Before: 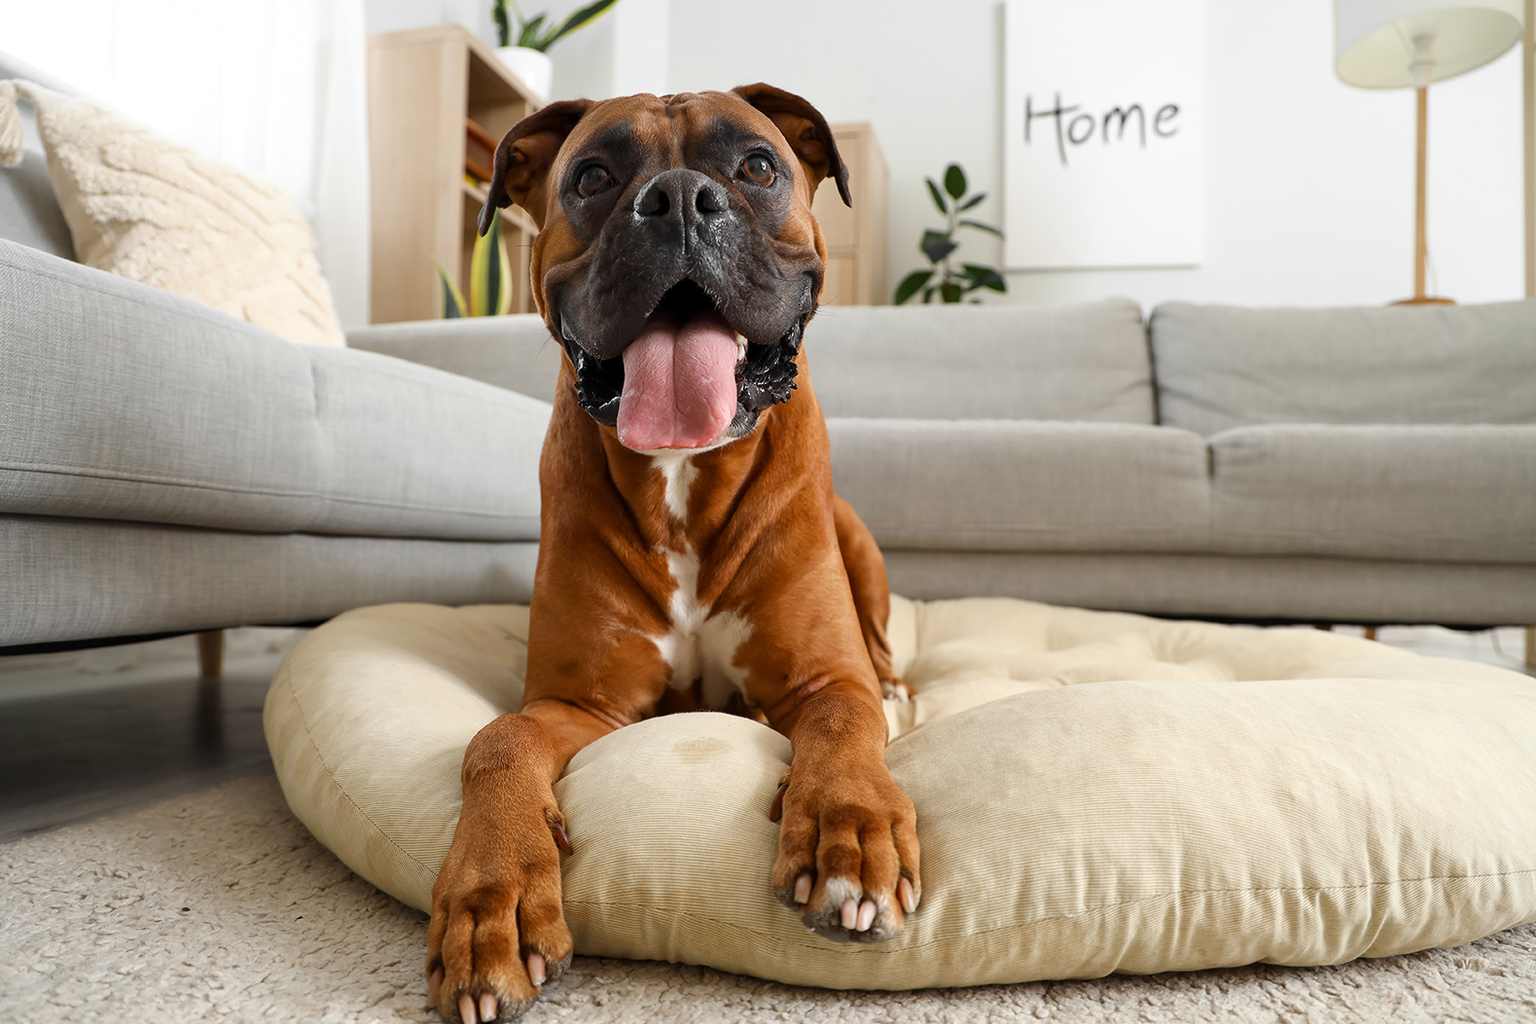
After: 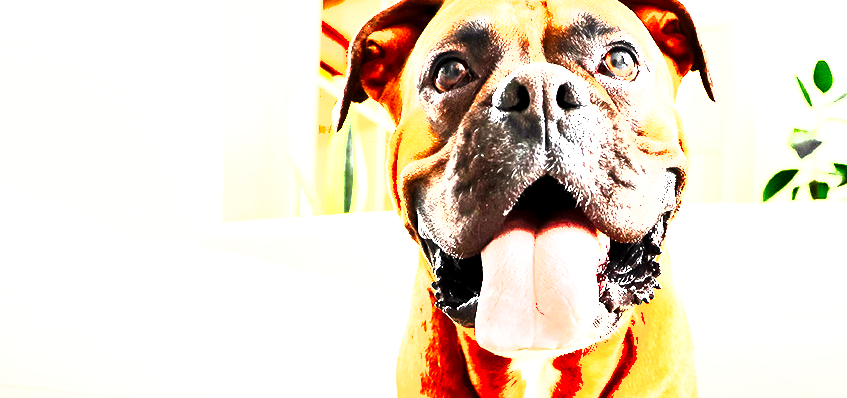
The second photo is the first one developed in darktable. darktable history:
base curve: curves: ch0 [(0, 0.003) (0.001, 0.002) (0.006, 0.004) (0.02, 0.022) (0.048, 0.086) (0.094, 0.234) (0.162, 0.431) (0.258, 0.629) (0.385, 0.8) (0.548, 0.918) (0.751, 0.988) (1, 1)], preserve colors none
exposure: black level correction 0, exposure 0.953 EV, compensate exposure bias true, compensate highlight preservation false
crop: left 10.121%, top 10.631%, right 36.218%, bottom 51.526%
levels: levels [0, 0.281, 0.562]
local contrast: mode bilateral grid, contrast 25, coarseness 60, detail 151%, midtone range 0.2
shadows and highlights: low approximation 0.01, soften with gaussian
